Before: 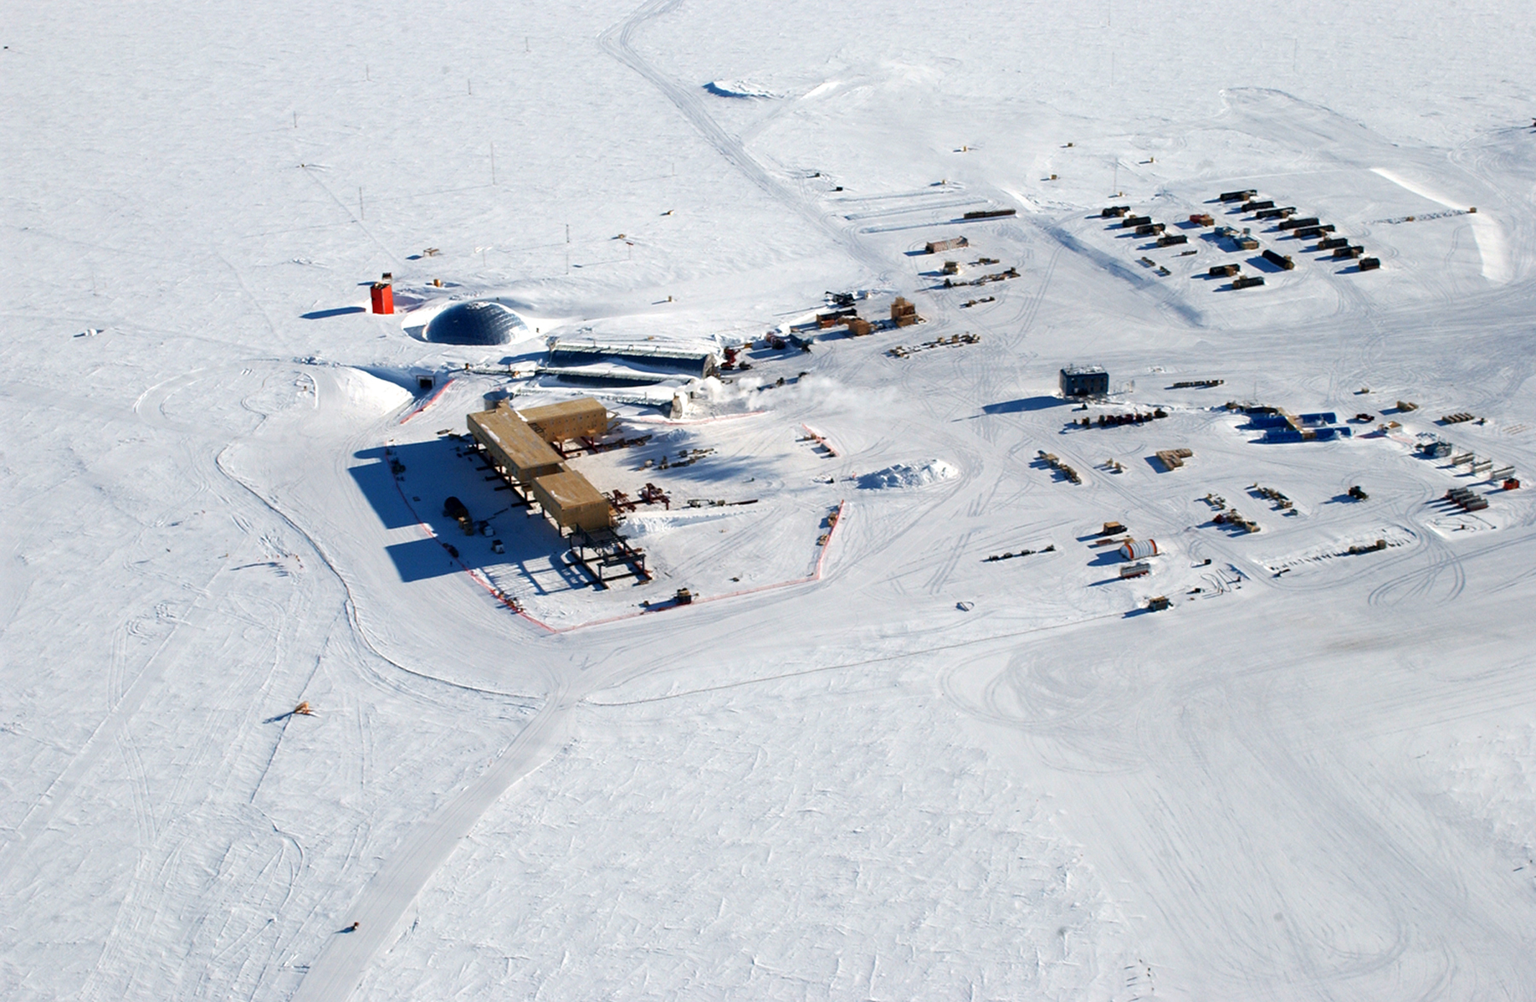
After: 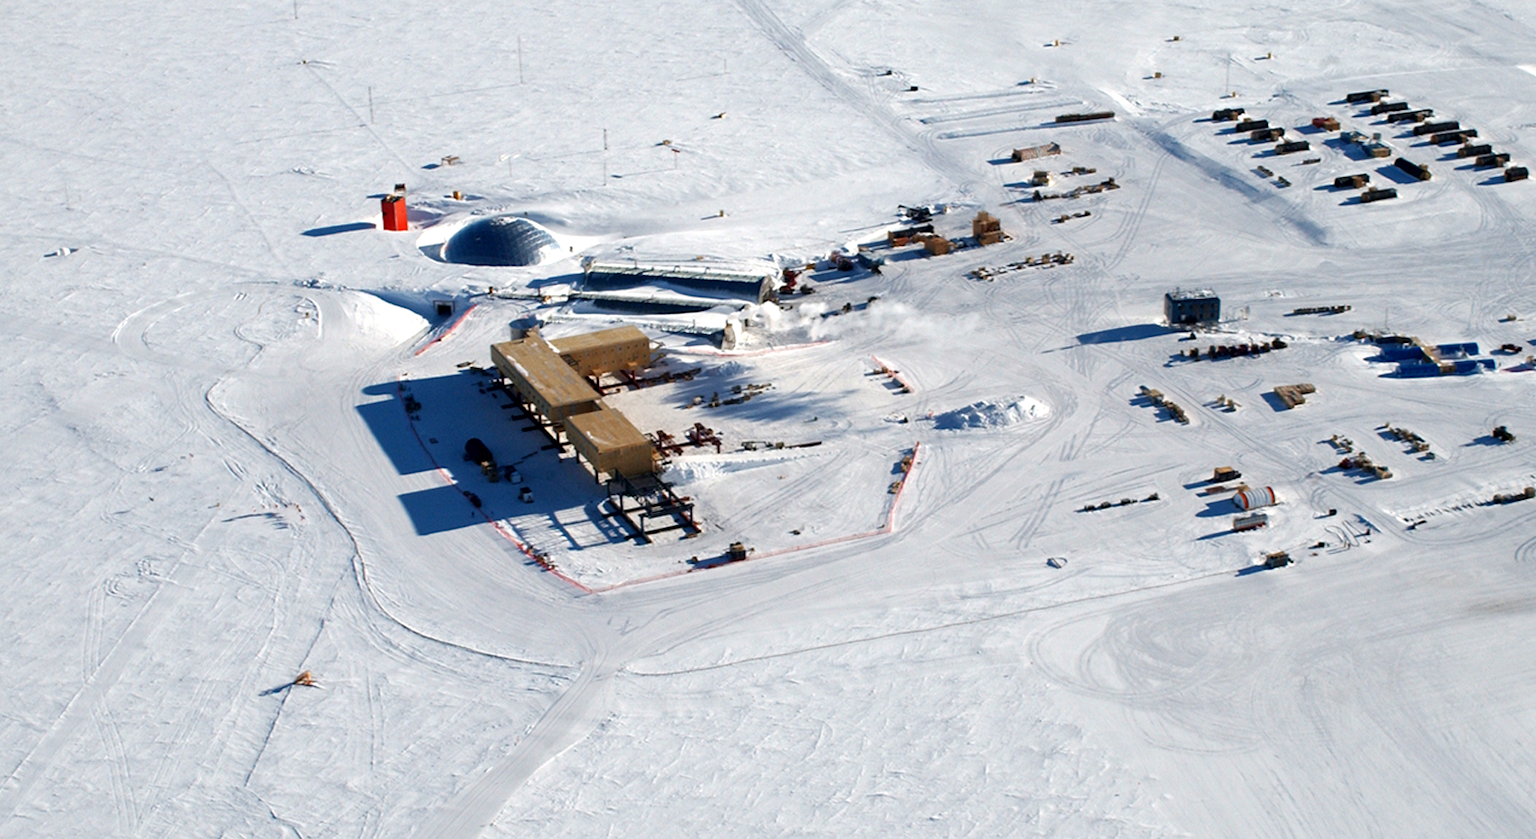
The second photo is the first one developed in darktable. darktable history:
crop and rotate: left 2.284%, top 11.142%, right 9.675%, bottom 15.027%
local contrast: mode bilateral grid, contrast 20, coarseness 50, detail 119%, midtone range 0.2
